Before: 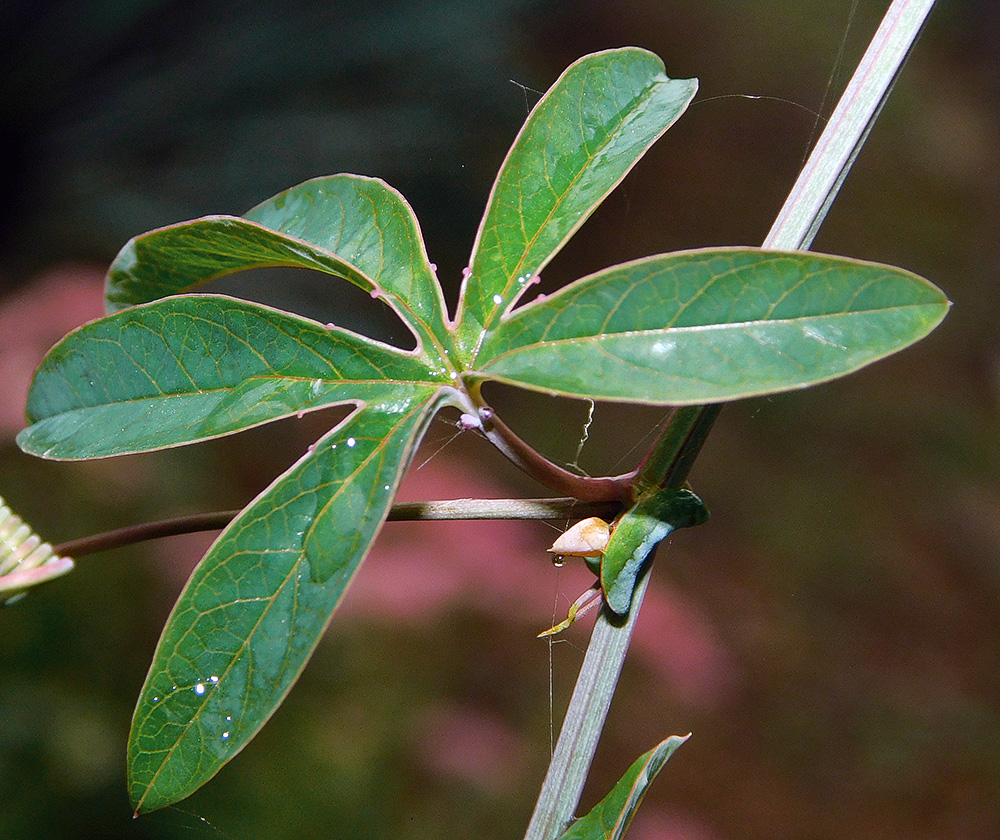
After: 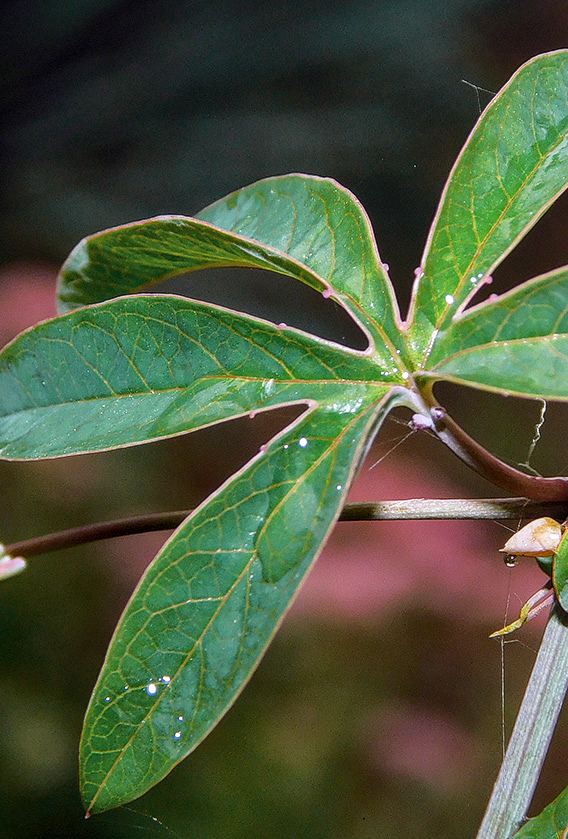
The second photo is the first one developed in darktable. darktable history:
crop: left 4.878%, right 38.318%
local contrast: on, module defaults
